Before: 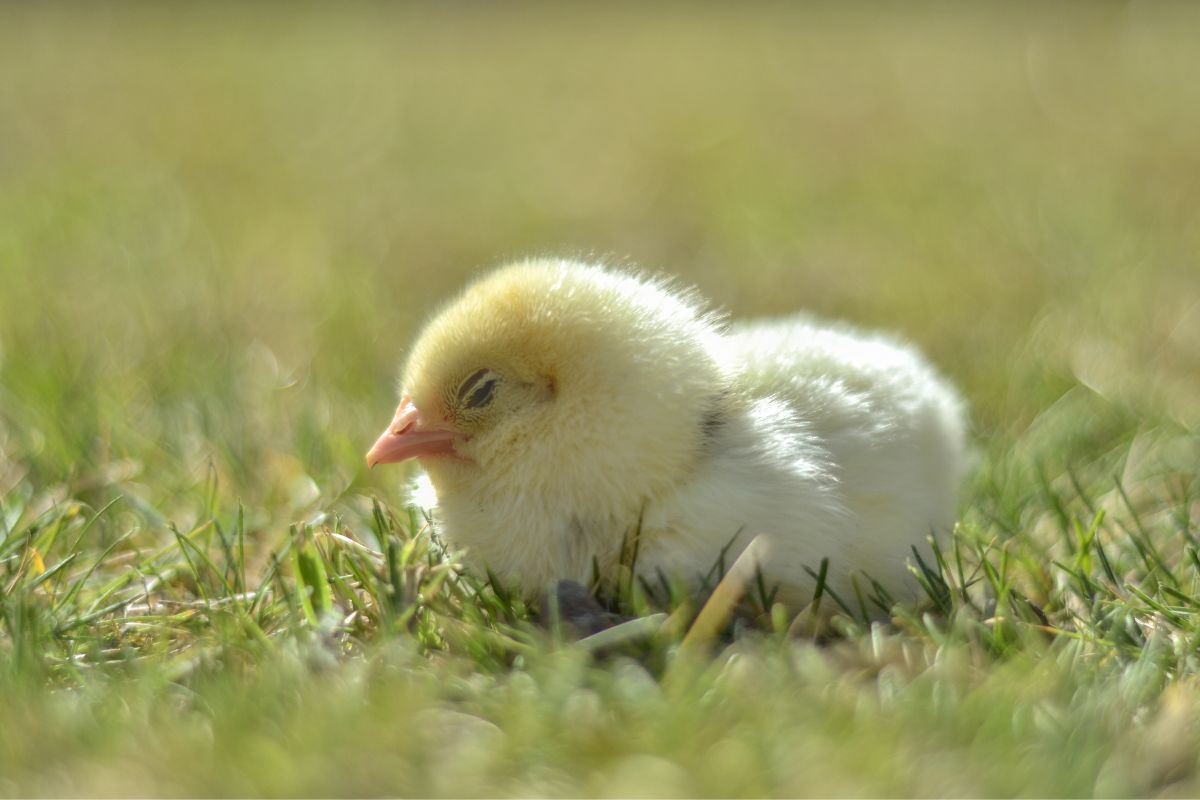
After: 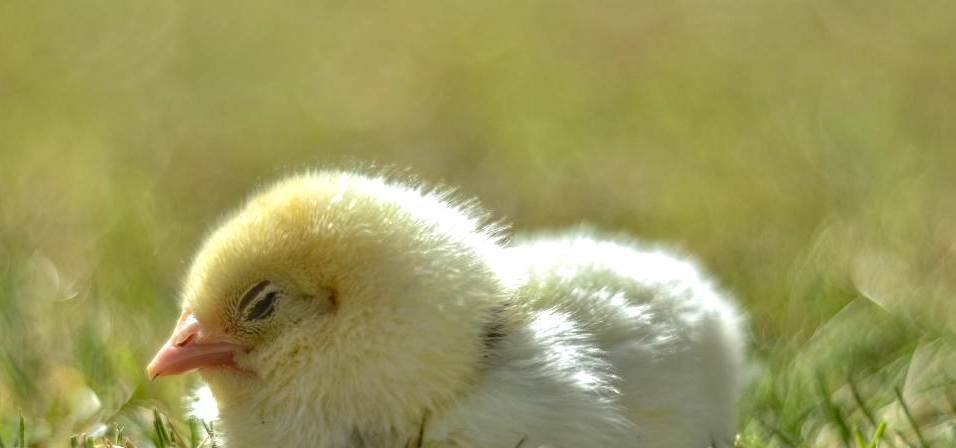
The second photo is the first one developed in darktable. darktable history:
haze removal: strength 0.283, distance 0.25, compatibility mode true, adaptive false
crop: left 18.253%, top 11.114%, right 2.03%, bottom 32.799%
local contrast: detail 130%
